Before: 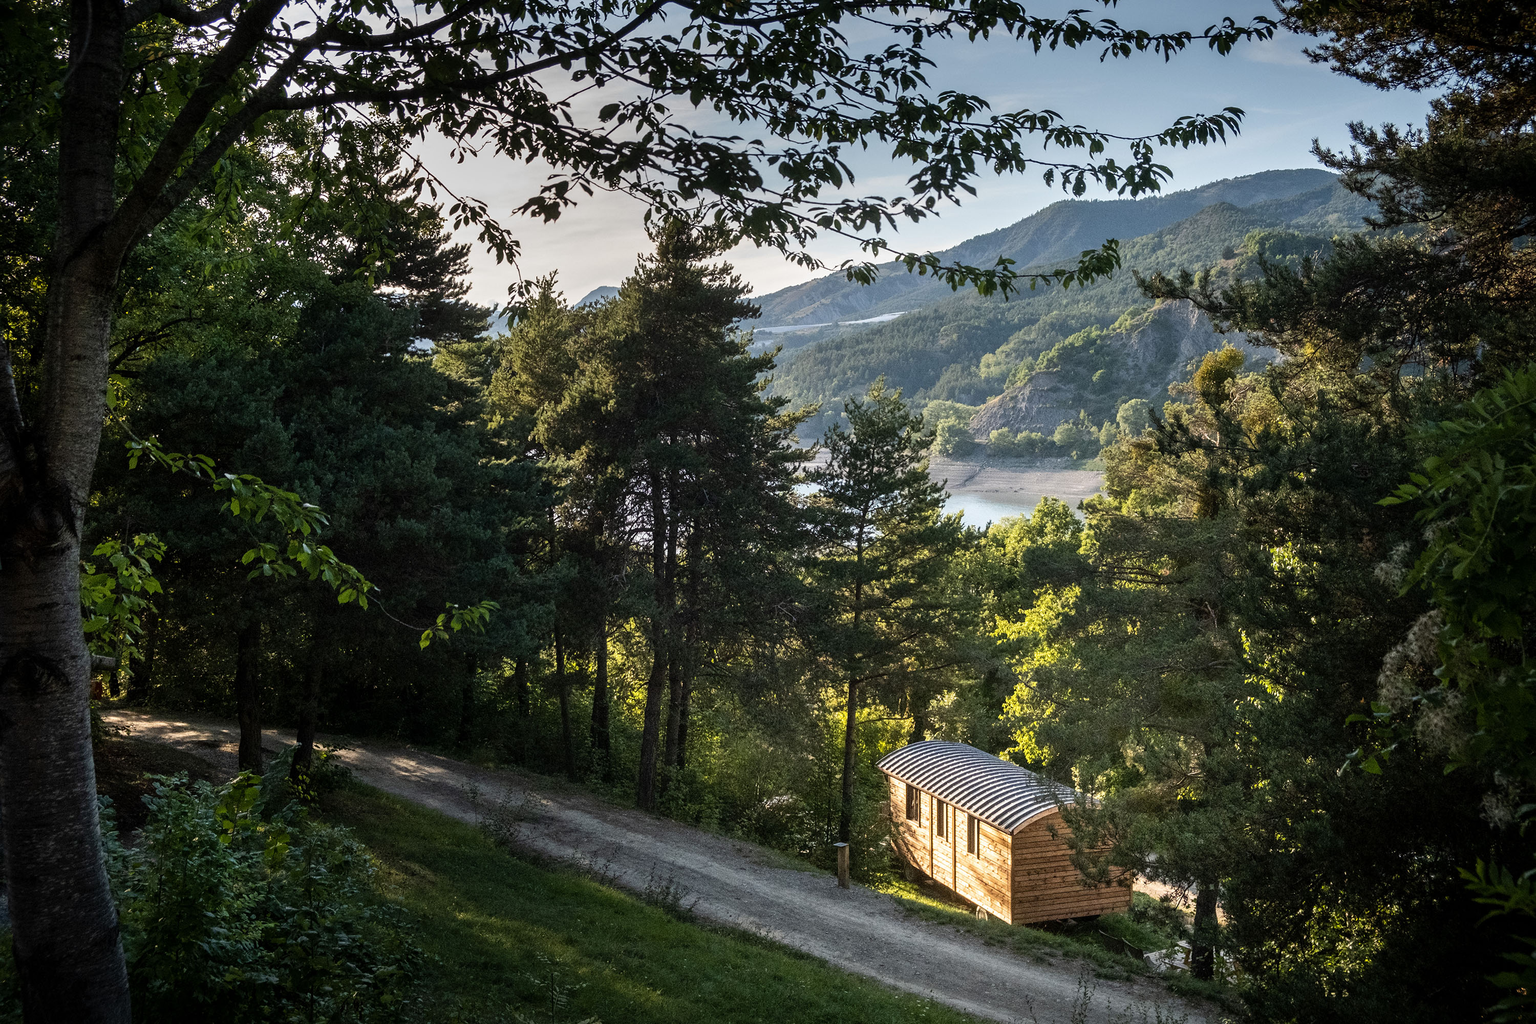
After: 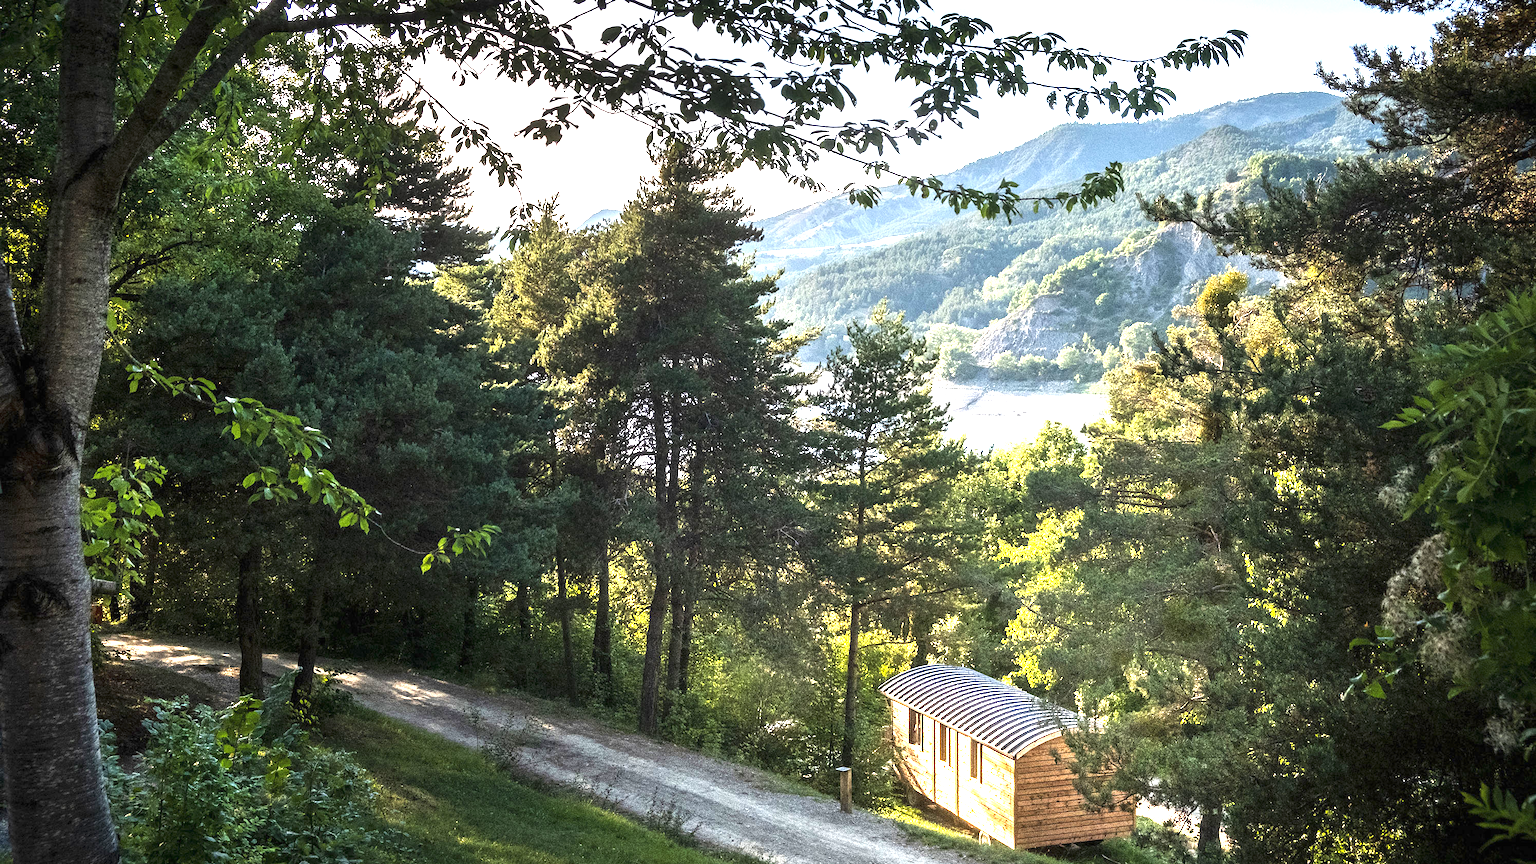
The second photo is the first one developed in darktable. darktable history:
tone curve: curves: ch0 [(0, 0) (0.003, 0.003) (0.011, 0.015) (0.025, 0.031) (0.044, 0.056) (0.069, 0.083) (0.1, 0.113) (0.136, 0.145) (0.177, 0.184) (0.224, 0.225) (0.277, 0.275) (0.335, 0.327) (0.399, 0.385) (0.468, 0.447) (0.543, 0.528) (0.623, 0.611) (0.709, 0.703) (0.801, 0.802) (0.898, 0.902) (1, 1)], preserve colors none
exposure: black level correction 0, exposure 1.1 EV, compensate exposure bias true, compensate highlight preservation false
crop: top 7.625%, bottom 8.027%
